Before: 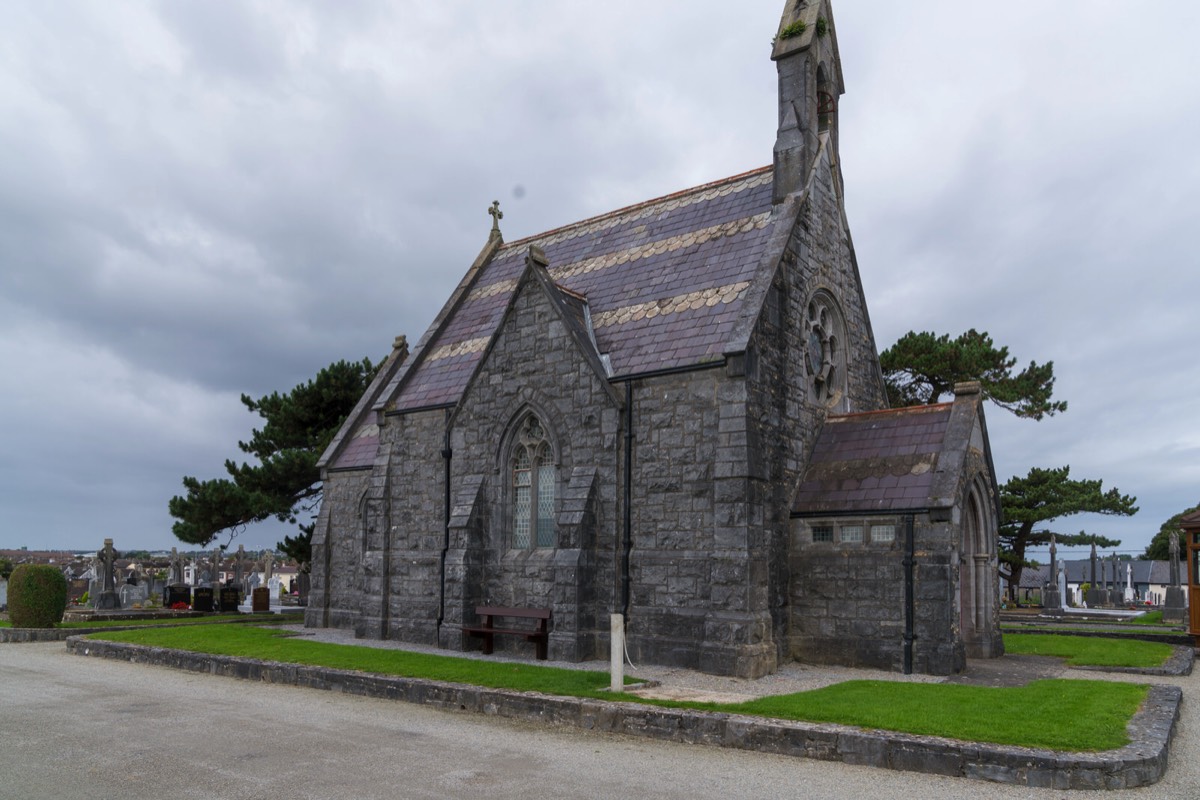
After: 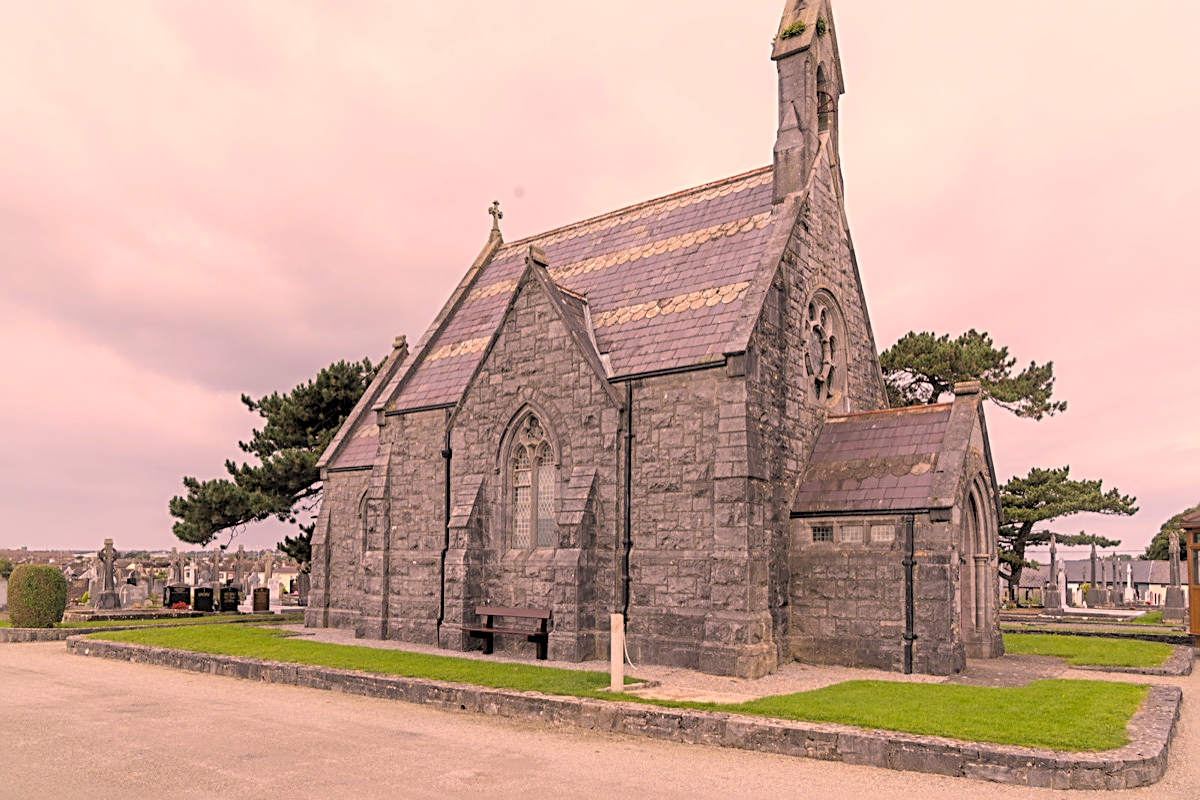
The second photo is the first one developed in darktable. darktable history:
sharpen: radius 3.023, amount 0.774
contrast brightness saturation: brightness 0.27
color correction: highlights a* 22.17, highlights b* 22.04
levels: levels [0.026, 0.507, 0.987]
